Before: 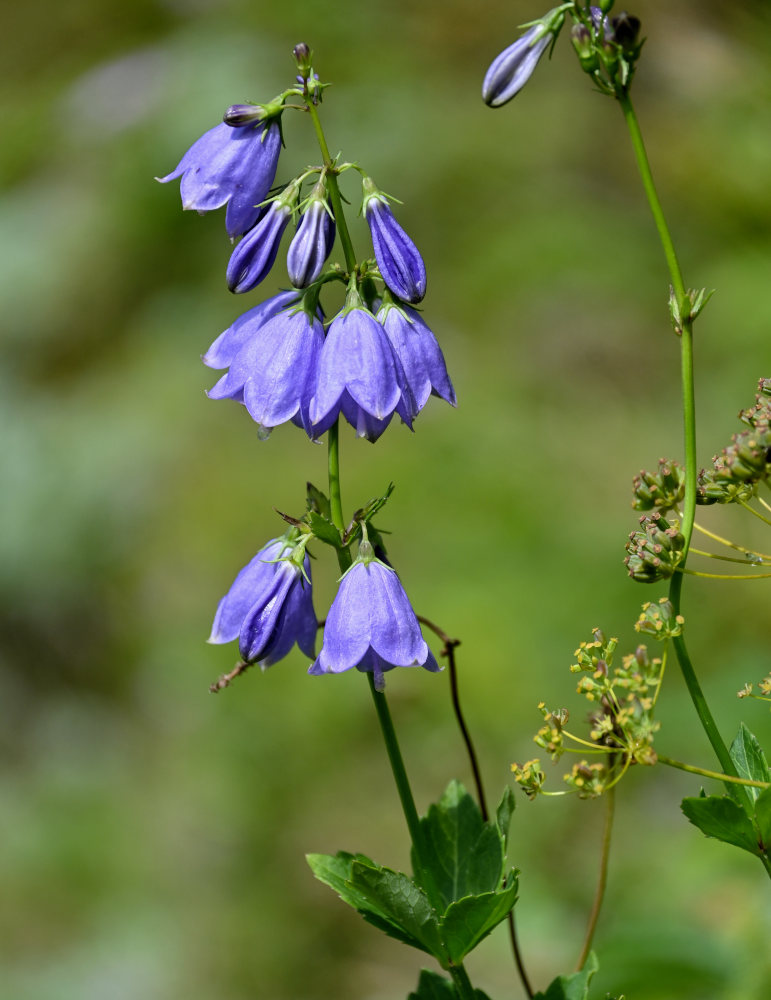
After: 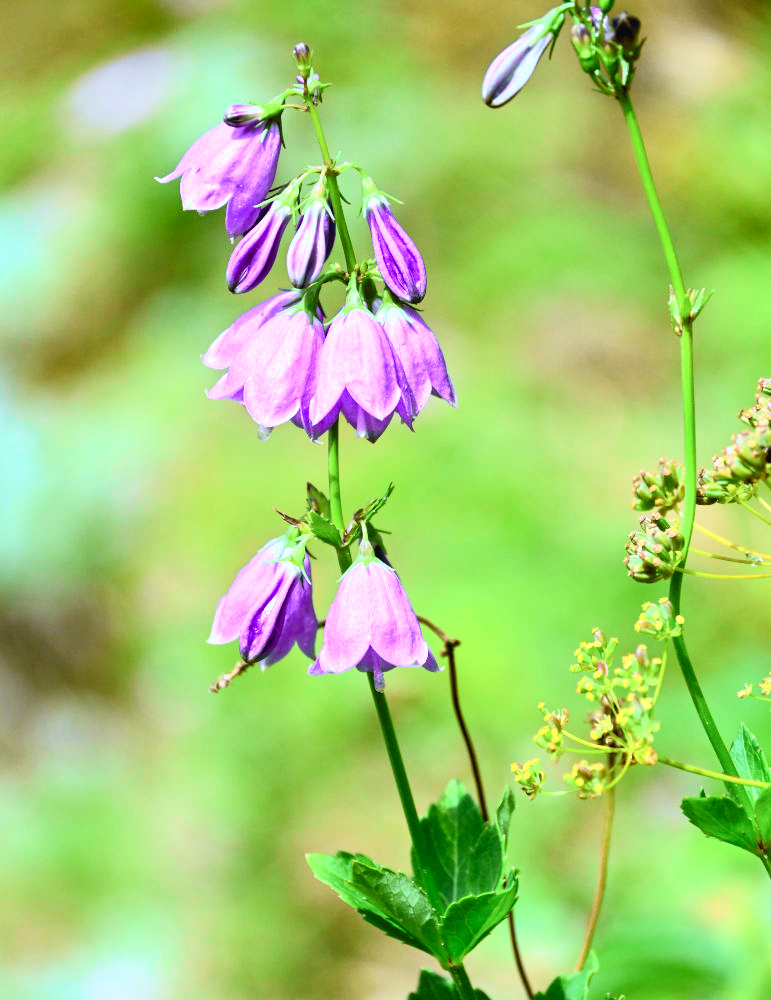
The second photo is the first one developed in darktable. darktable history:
exposure: black level correction 0, exposure 0.891 EV, compensate highlight preservation false
color calibration: gray › normalize channels true, illuminant custom, x 0.388, y 0.387, temperature 3842.95 K, gamut compression 0.011
shadows and highlights: radius 335.04, shadows 64.76, highlights 5.04, compress 87.72%, soften with gaussian
tone curve: curves: ch0 [(0, 0.017) (0.259, 0.344) (0.593, 0.778) (0.786, 0.931) (1, 0.999)]; ch1 [(0, 0) (0.405, 0.387) (0.442, 0.47) (0.492, 0.5) (0.511, 0.503) (0.548, 0.596) (0.7, 0.795) (1, 1)]; ch2 [(0, 0) (0.411, 0.433) (0.5, 0.504) (0.535, 0.581) (1, 1)], color space Lab, independent channels, preserve colors none
